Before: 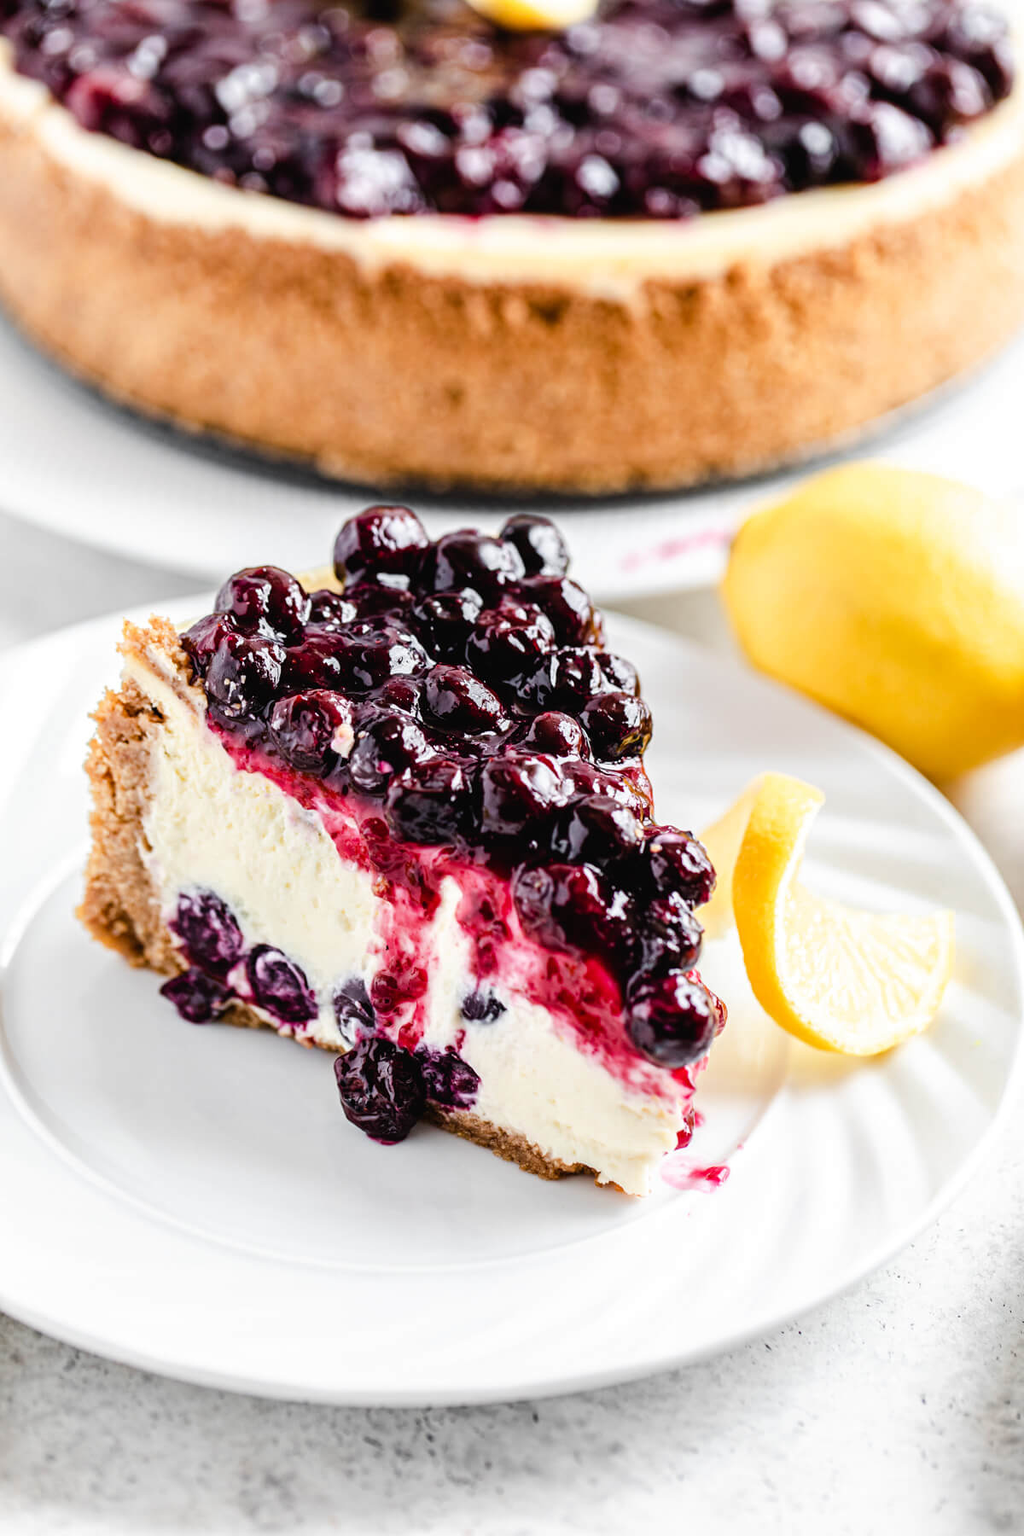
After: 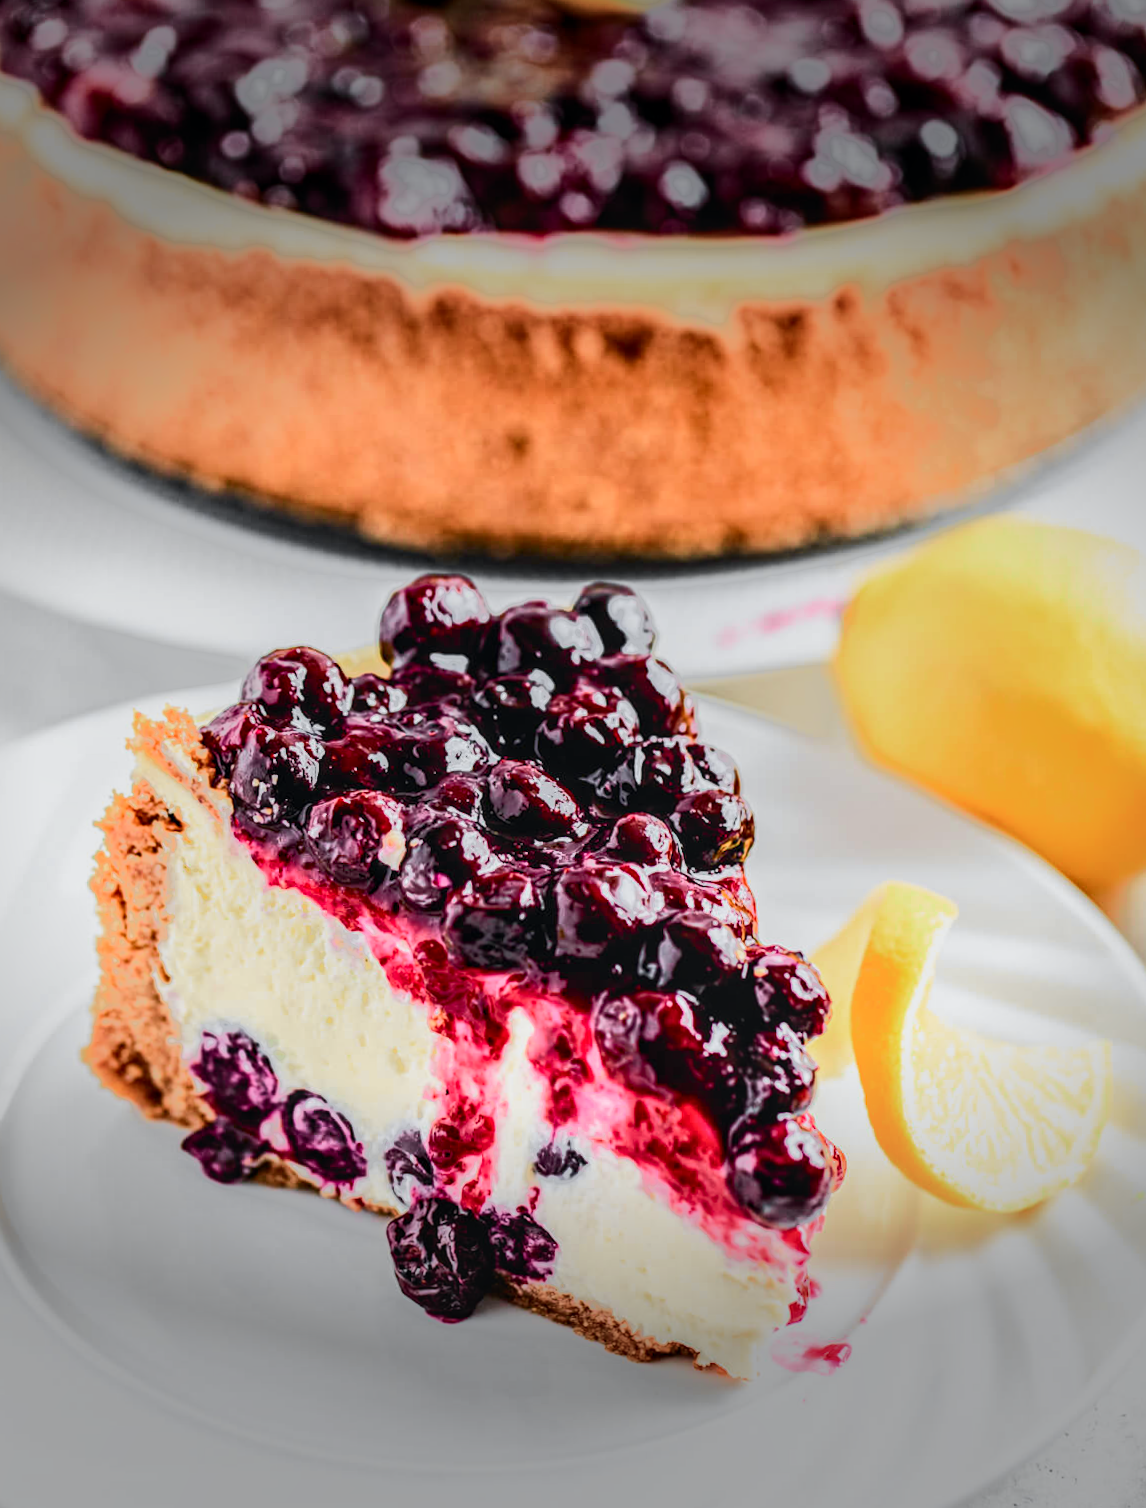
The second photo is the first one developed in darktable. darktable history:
crop and rotate: angle 0.2°, left 0.275%, right 3.127%, bottom 14.18%
vignetting: fall-off start 70.97%, brightness -0.584, saturation -0.118, width/height ratio 1.333
white balance: emerald 1
rotate and perspective: rotation -0.45°, automatic cropping original format, crop left 0.008, crop right 0.992, crop top 0.012, crop bottom 0.988
tone equalizer: -7 EV -0.63 EV, -6 EV 1 EV, -5 EV -0.45 EV, -4 EV 0.43 EV, -3 EV 0.41 EV, -2 EV 0.15 EV, -1 EV -0.15 EV, +0 EV -0.39 EV, smoothing diameter 25%, edges refinement/feathering 10, preserve details guided filter
local contrast: on, module defaults
tone curve: curves: ch0 [(0, 0) (0.051, 0.047) (0.102, 0.099) (0.258, 0.29) (0.442, 0.527) (0.695, 0.804) (0.88, 0.952) (1, 1)]; ch1 [(0, 0) (0.339, 0.298) (0.402, 0.363) (0.444, 0.415) (0.485, 0.469) (0.494, 0.493) (0.504, 0.501) (0.525, 0.534) (0.555, 0.593) (0.594, 0.648) (1, 1)]; ch2 [(0, 0) (0.48, 0.48) (0.504, 0.5) (0.535, 0.557) (0.581, 0.623) (0.649, 0.683) (0.824, 0.815) (1, 1)], color space Lab, independent channels, preserve colors none
graduated density: on, module defaults
